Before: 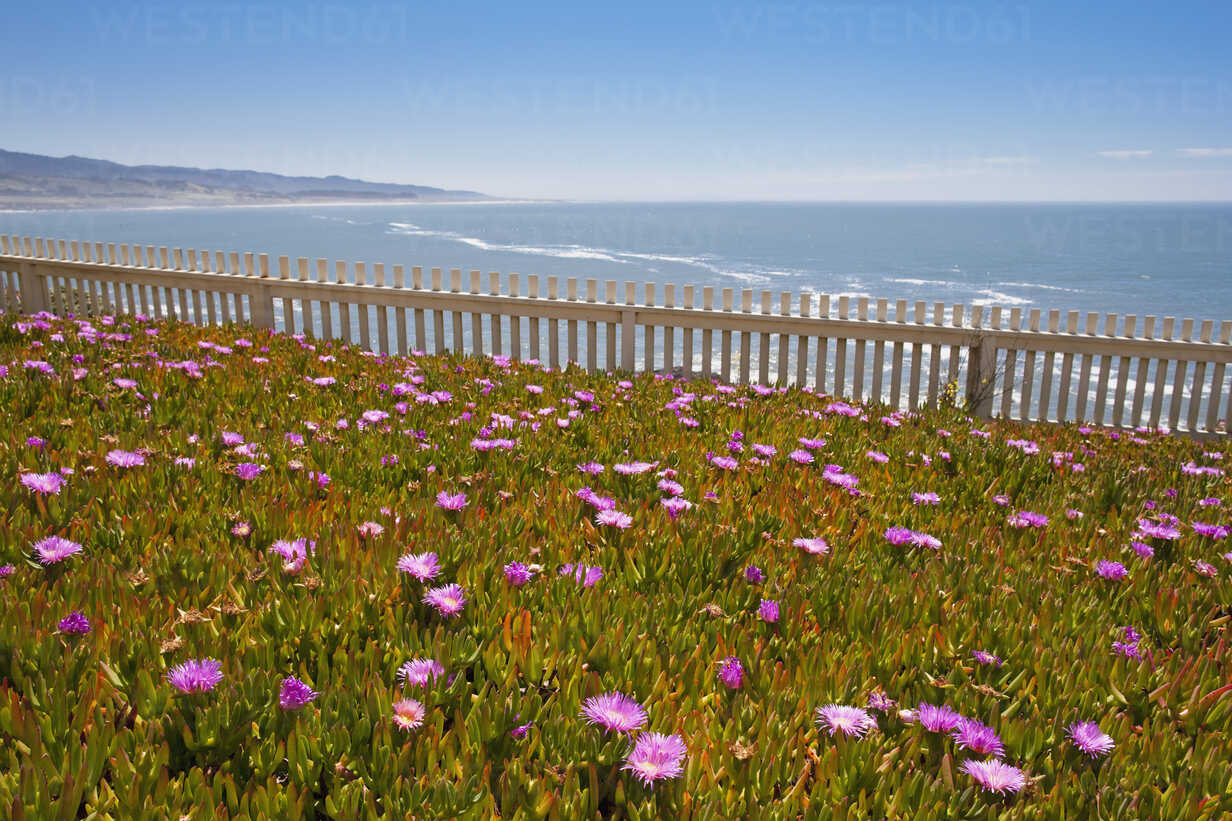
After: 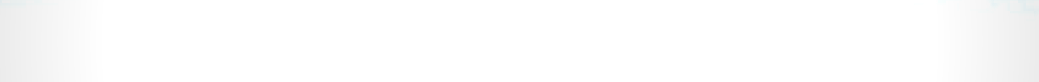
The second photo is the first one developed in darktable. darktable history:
levels: levels [0.052, 0.496, 0.908]
sharpen: radius 1.4, amount 1.25, threshold 0.7
contrast brightness saturation: contrast 0.25, saturation -0.31
crop and rotate: left 9.644%, top 9.491%, right 6.021%, bottom 80.509%
vignetting: fall-off radius 60.92%
exposure: black level correction 0.001, exposure 0.675 EV, compensate highlight preservation false
split-toning: on, module defaults
